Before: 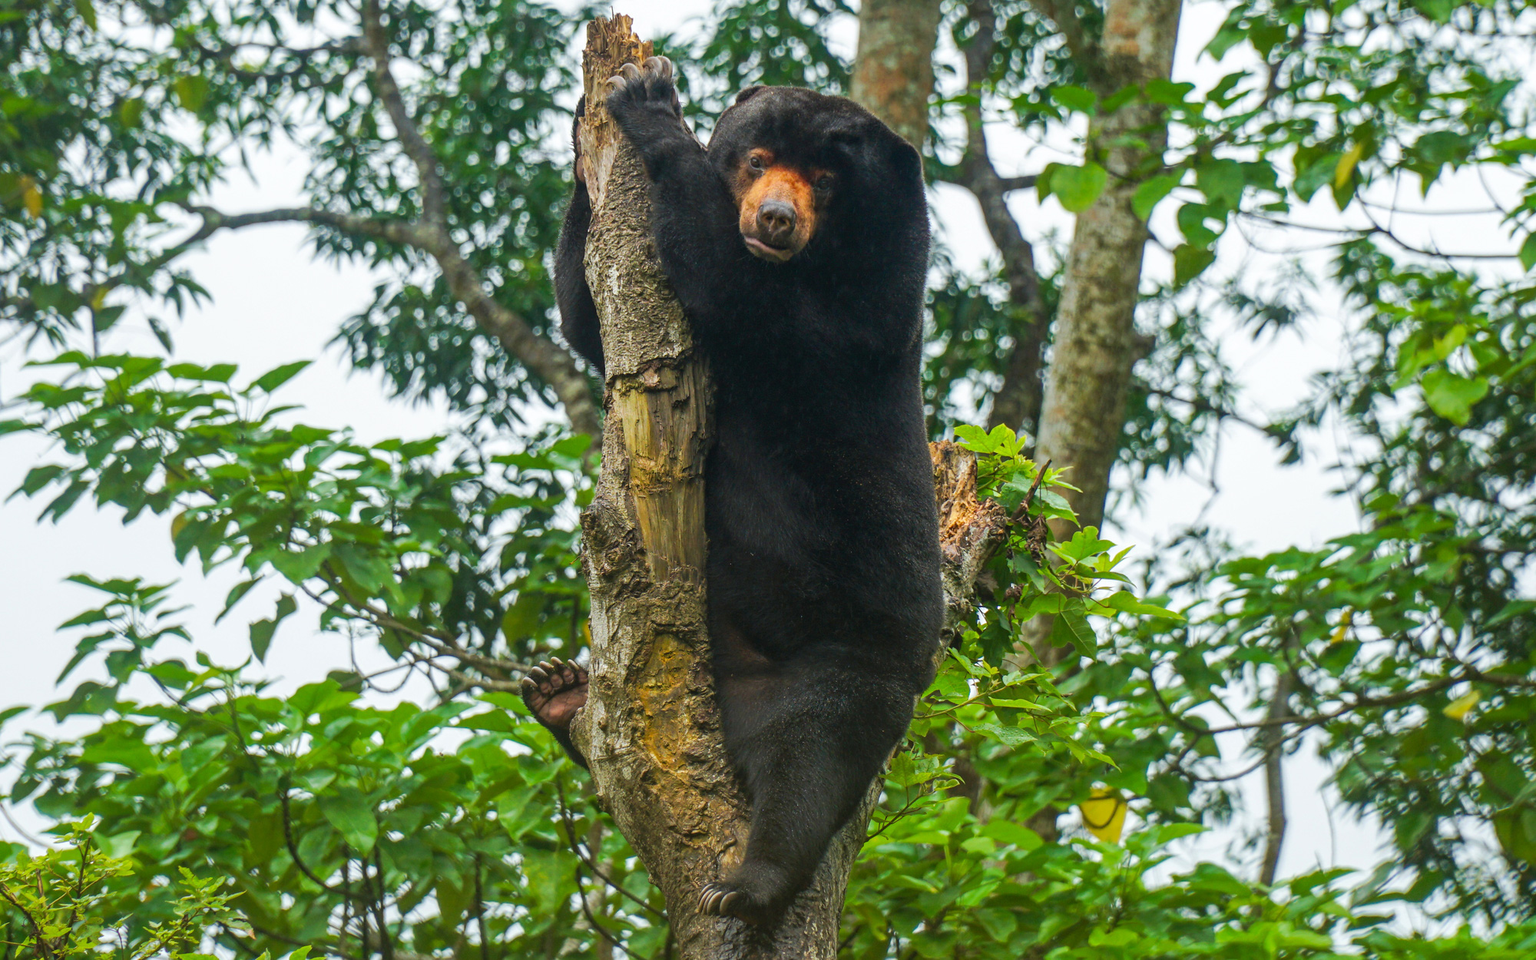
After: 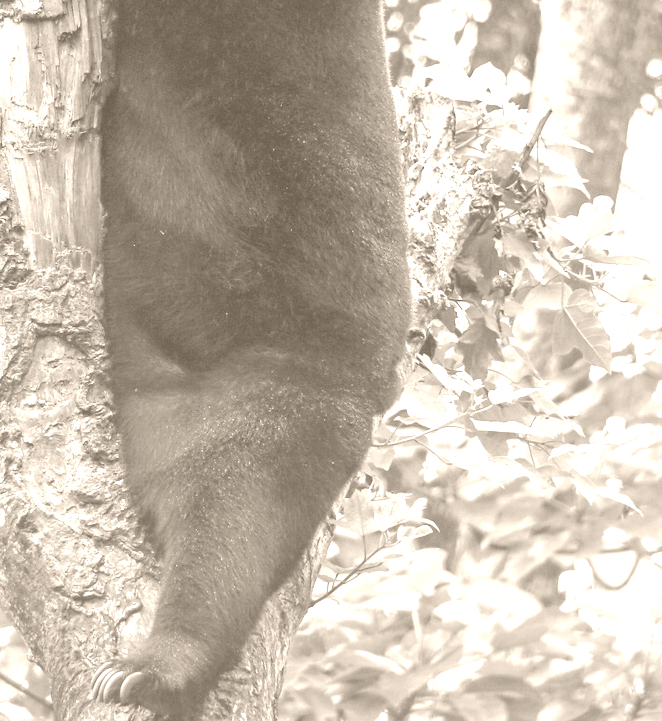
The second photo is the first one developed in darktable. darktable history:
crop: left 40.878%, top 39.176%, right 25.993%, bottom 3.081%
contrast brightness saturation: brightness 0.18, saturation -0.5
colorize: hue 34.49°, saturation 35.33%, source mix 100%, version 1
exposure: black level correction 0.001, exposure 0.5 EV, compensate exposure bias true, compensate highlight preservation false
